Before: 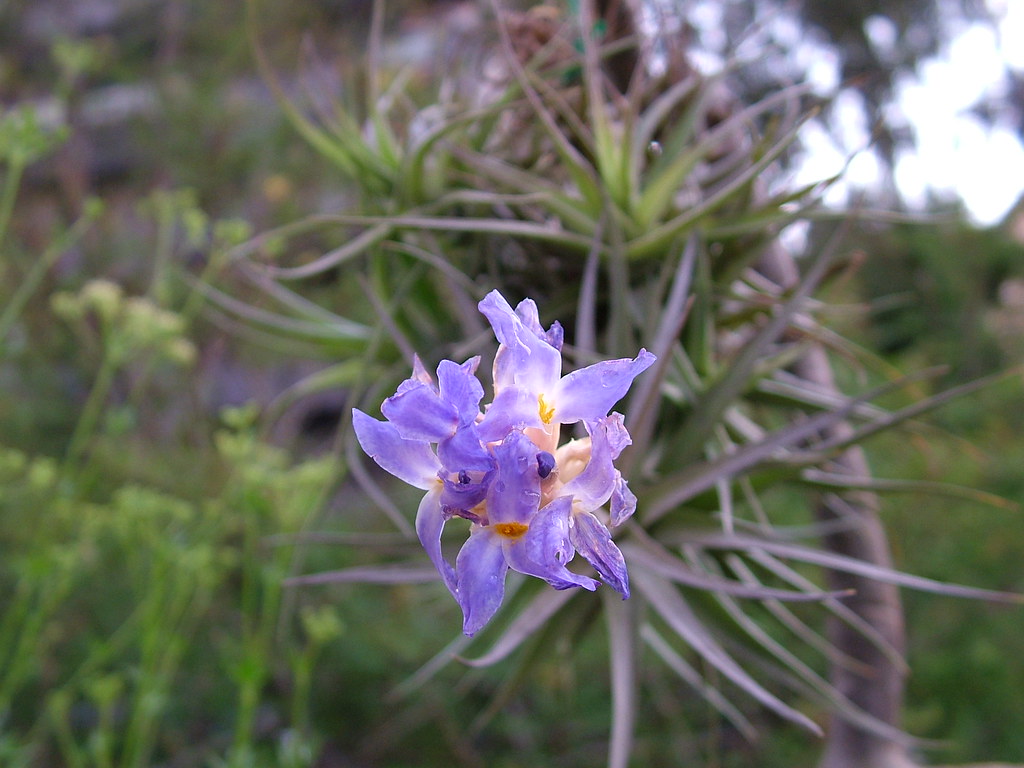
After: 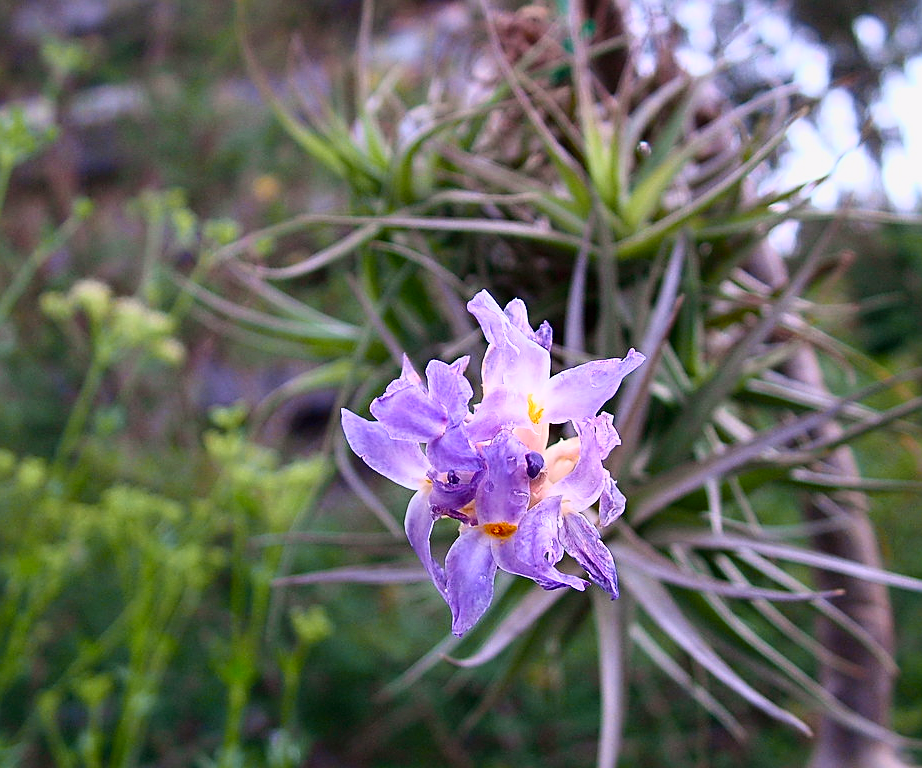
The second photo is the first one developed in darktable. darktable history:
tone curve: curves: ch0 [(0, 0.001) (0.139, 0.096) (0.311, 0.278) (0.495, 0.531) (0.718, 0.816) (0.841, 0.909) (1, 0.967)]; ch1 [(0, 0) (0.272, 0.249) (0.388, 0.385) (0.469, 0.456) (0.495, 0.497) (0.538, 0.554) (0.578, 0.605) (0.707, 0.778) (1, 1)]; ch2 [(0, 0) (0.125, 0.089) (0.353, 0.329) (0.443, 0.408) (0.502, 0.499) (0.557, 0.542) (0.608, 0.635) (1, 1)], color space Lab, independent channels, preserve colors none
crop and rotate: left 1.088%, right 8.807%
sharpen: on, module defaults
exposure: black level correction 0, compensate exposure bias true, compensate highlight preservation false
